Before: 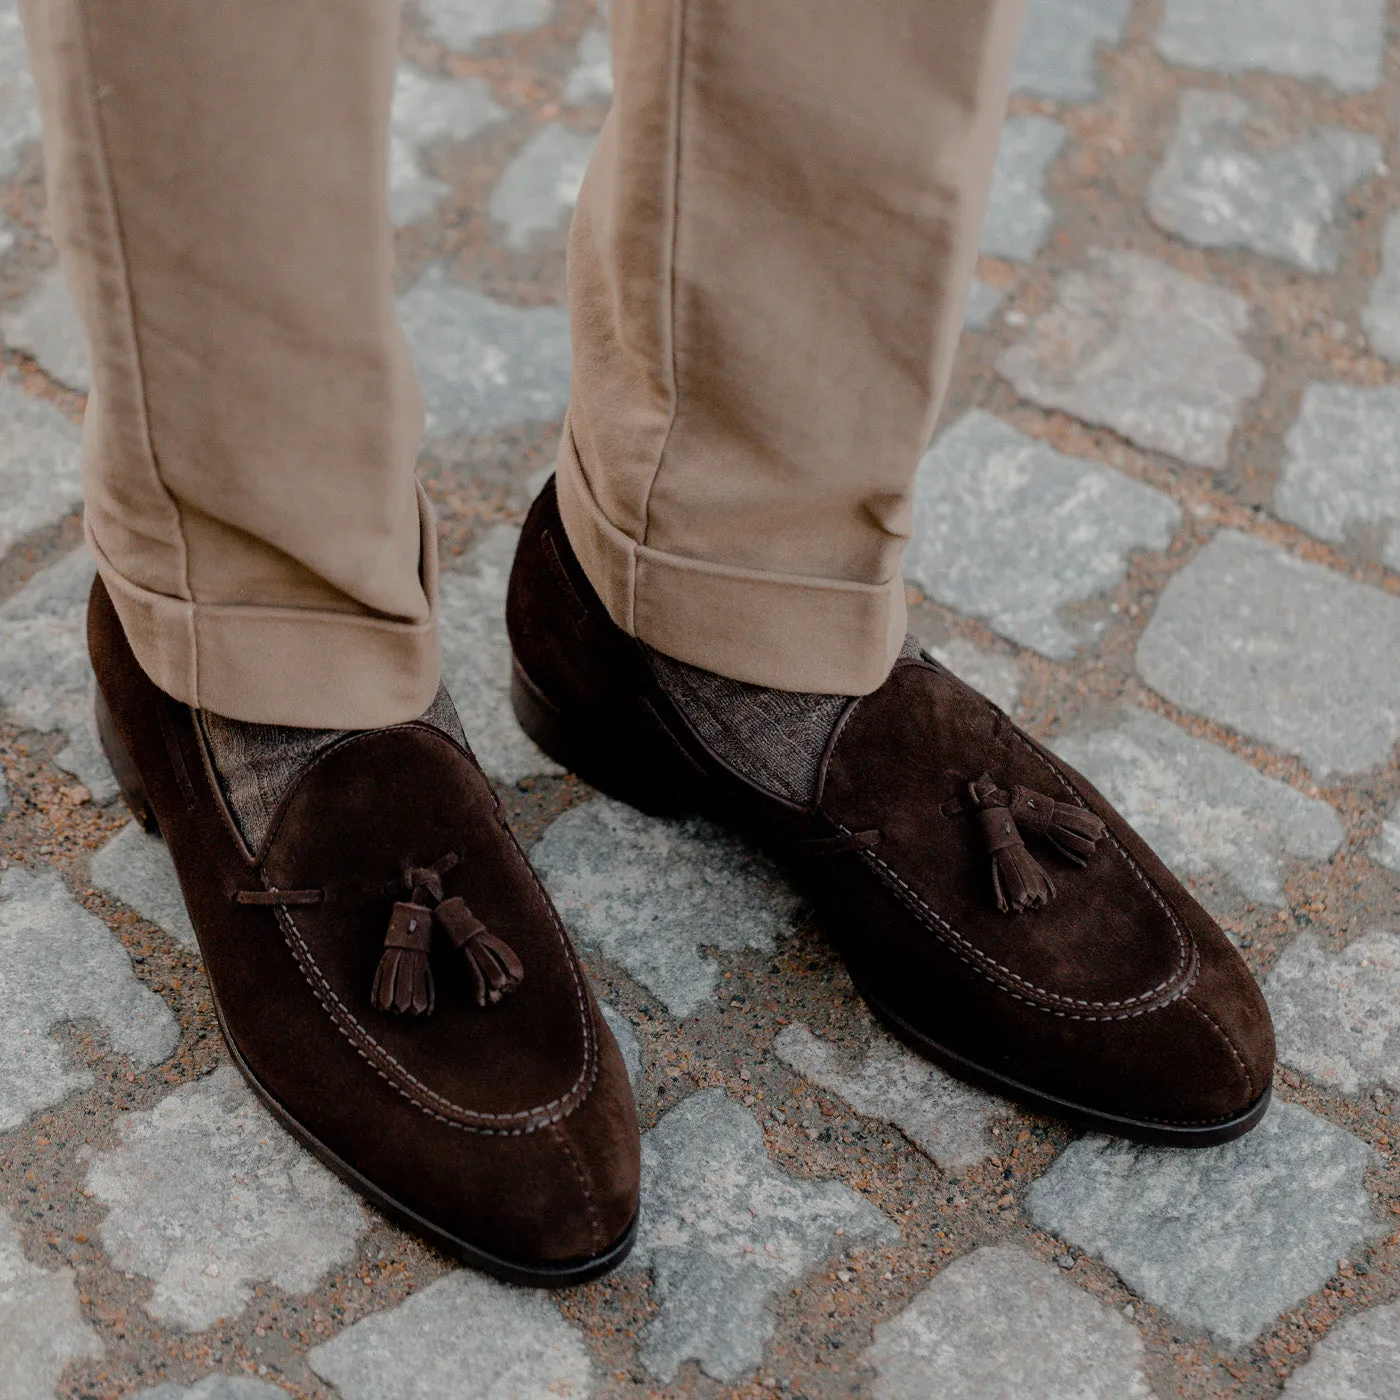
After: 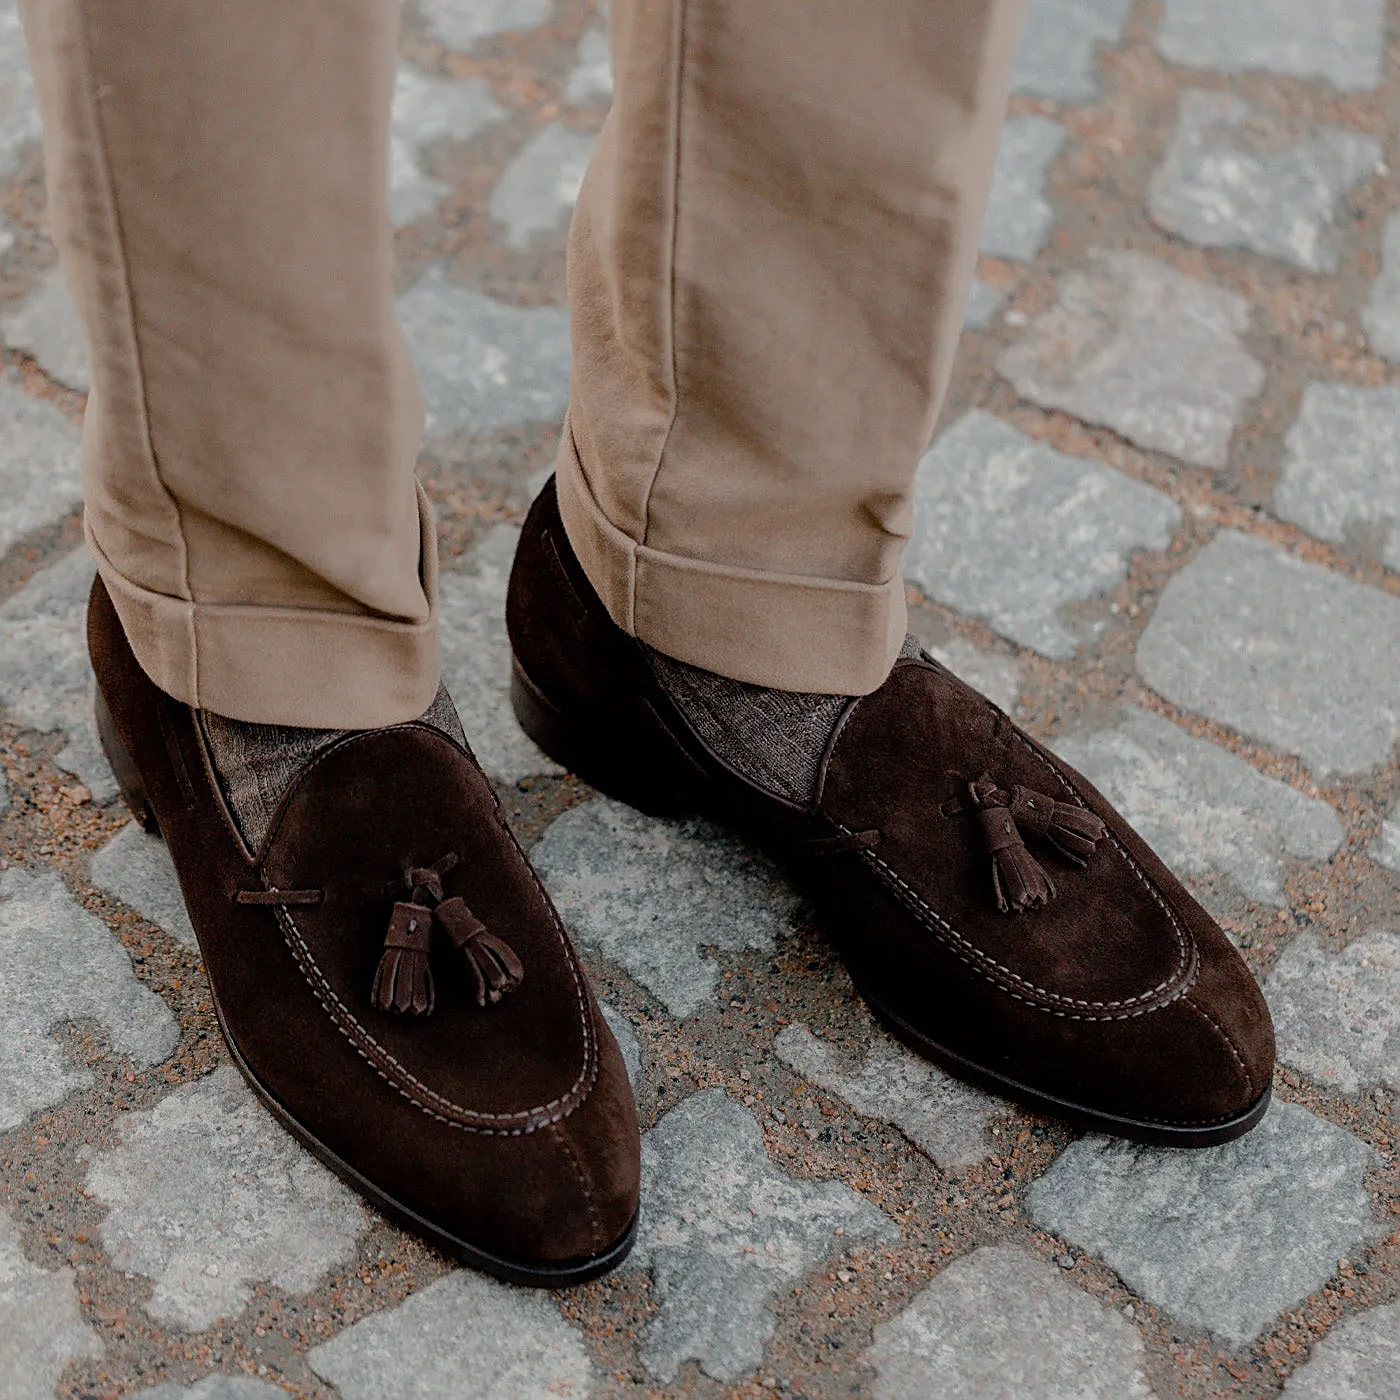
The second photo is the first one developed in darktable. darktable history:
sharpen: radius 1.967
white balance: emerald 1
exposure: compensate highlight preservation false
